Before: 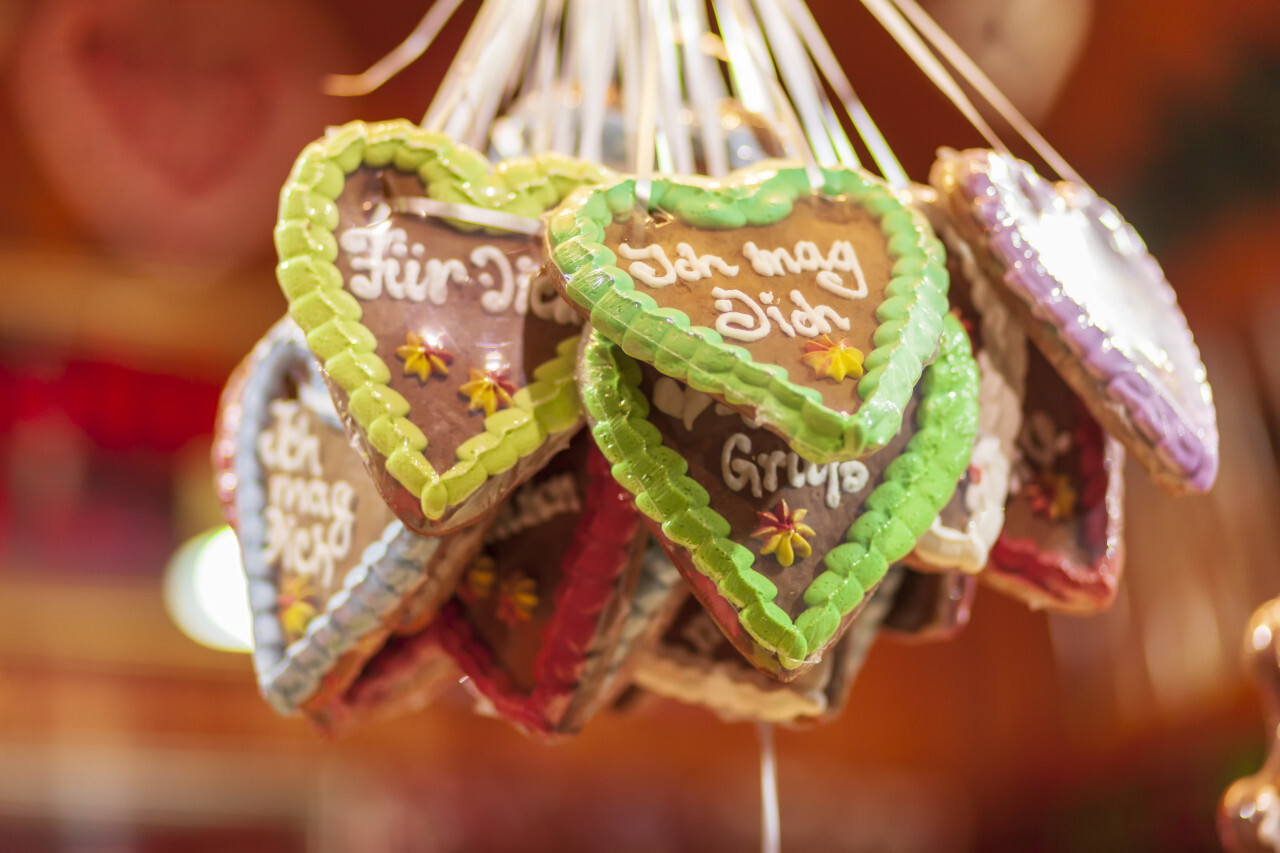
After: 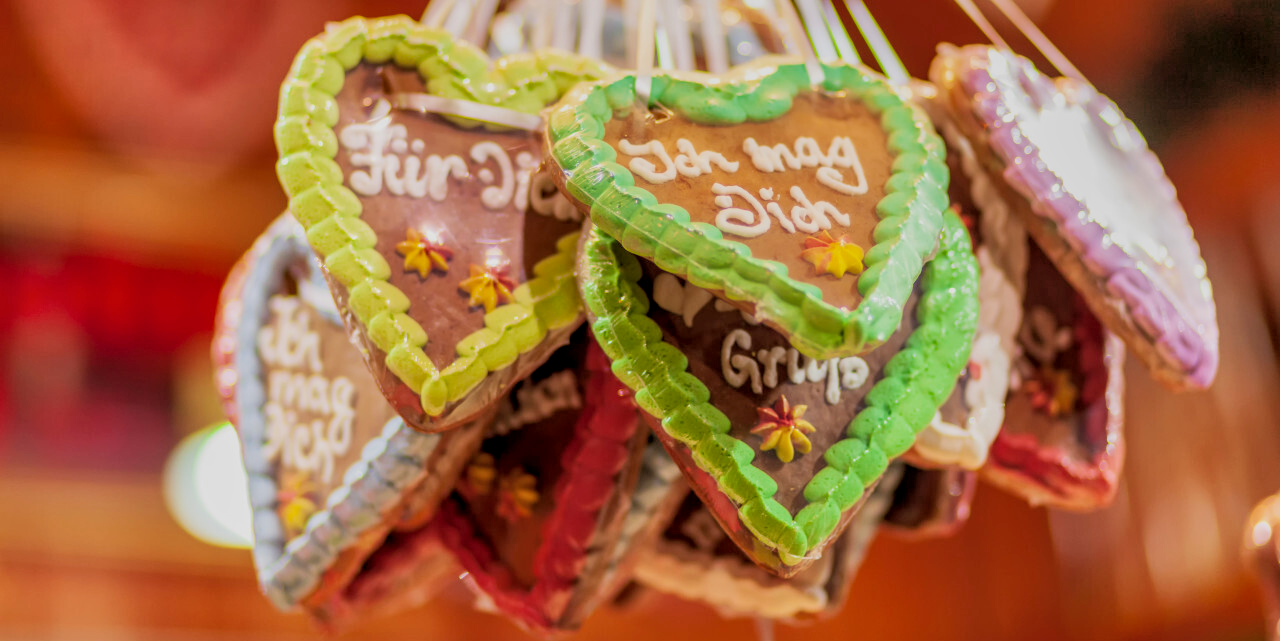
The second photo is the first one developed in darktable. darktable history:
crop and rotate: top 12.342%, bottom 12.401%
filmic rgb: black relative exposure -7.72 EV, white relative exposure 4.38 EV, threshold 2.99 EV, target black luminance 0%, hardness 3.75, latitude 50.74%, contrast 1.072, highlights saturation mix 9.13%, shadows ↔ highlights balance -0.279%, enable highlight reconstruction true
local contrast: on, module defaults
shadows and highlights: on, module defaults
